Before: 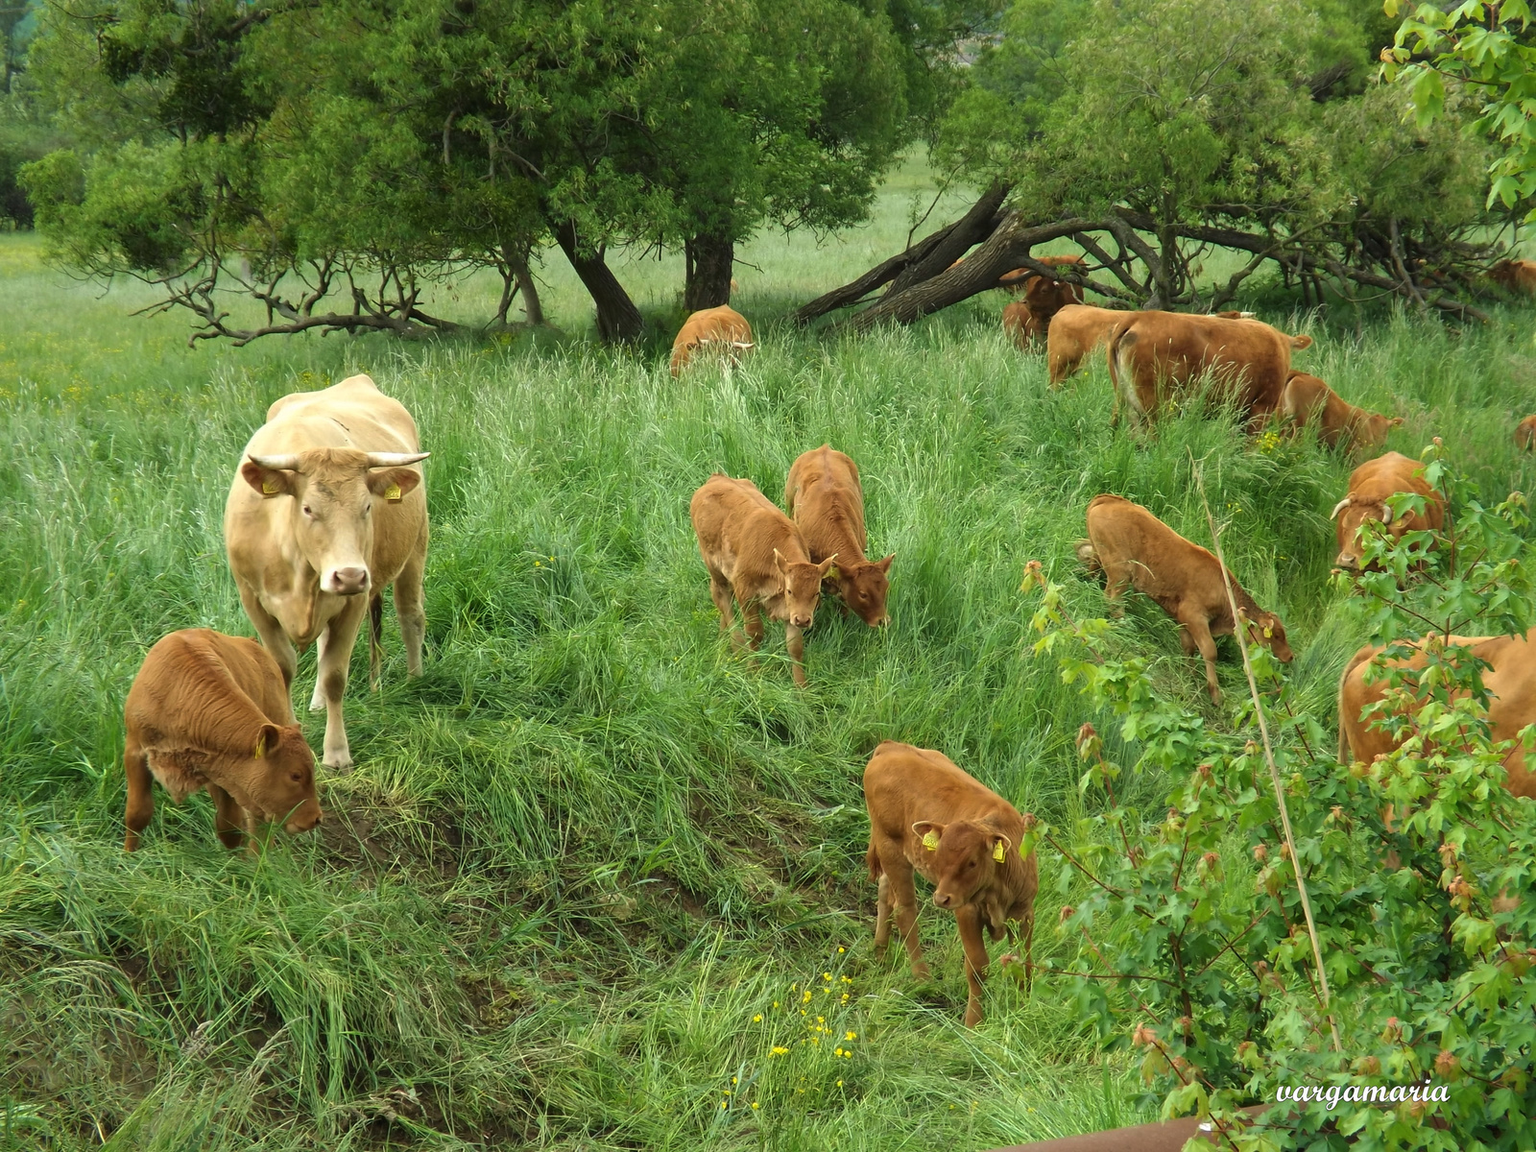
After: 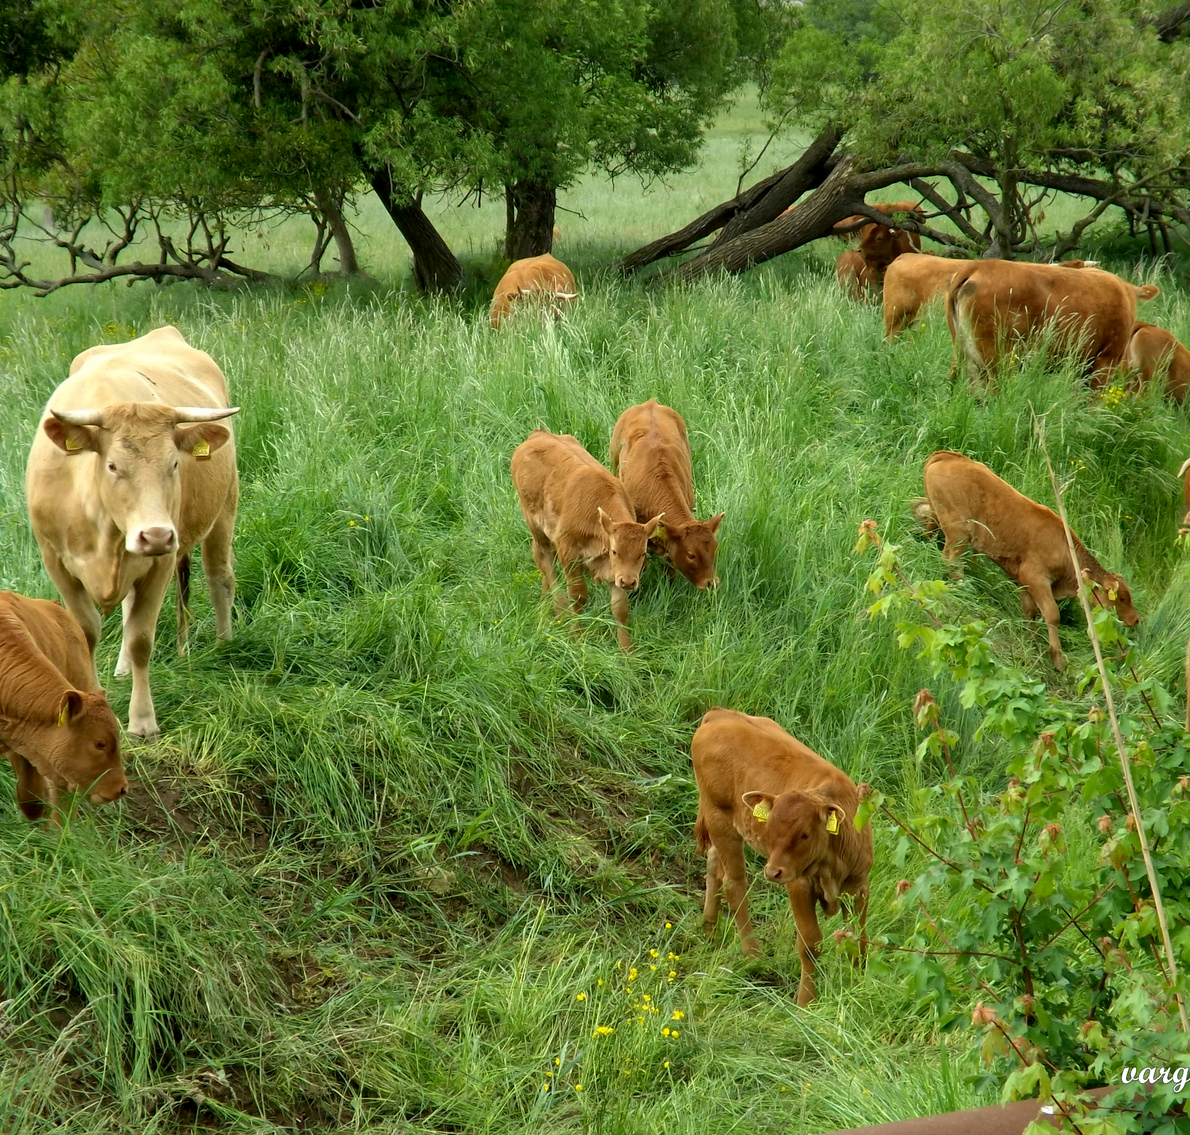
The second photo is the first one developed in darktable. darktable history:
crop and rotate: left 13.045%, top 5.337%, right 12.52%
exposure: black level correction 0.009, exposure 0.016 EV, compensate exposure bias true, compensate highlight preservation false
shadows and highlights: radius 263.62, soften with gaussian
